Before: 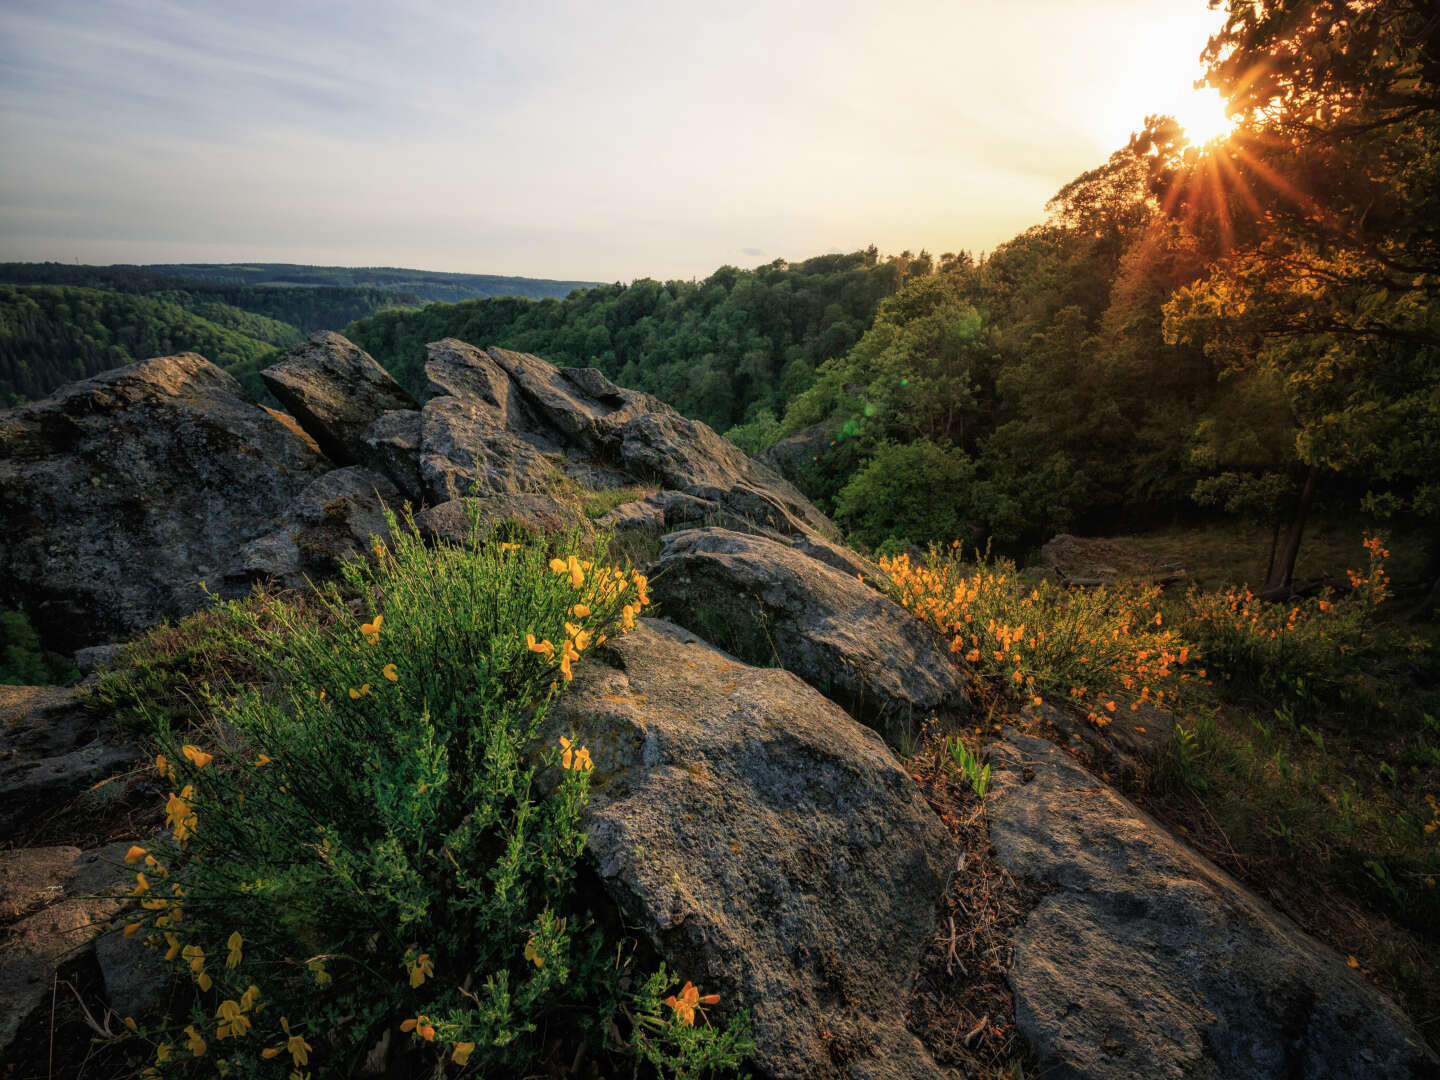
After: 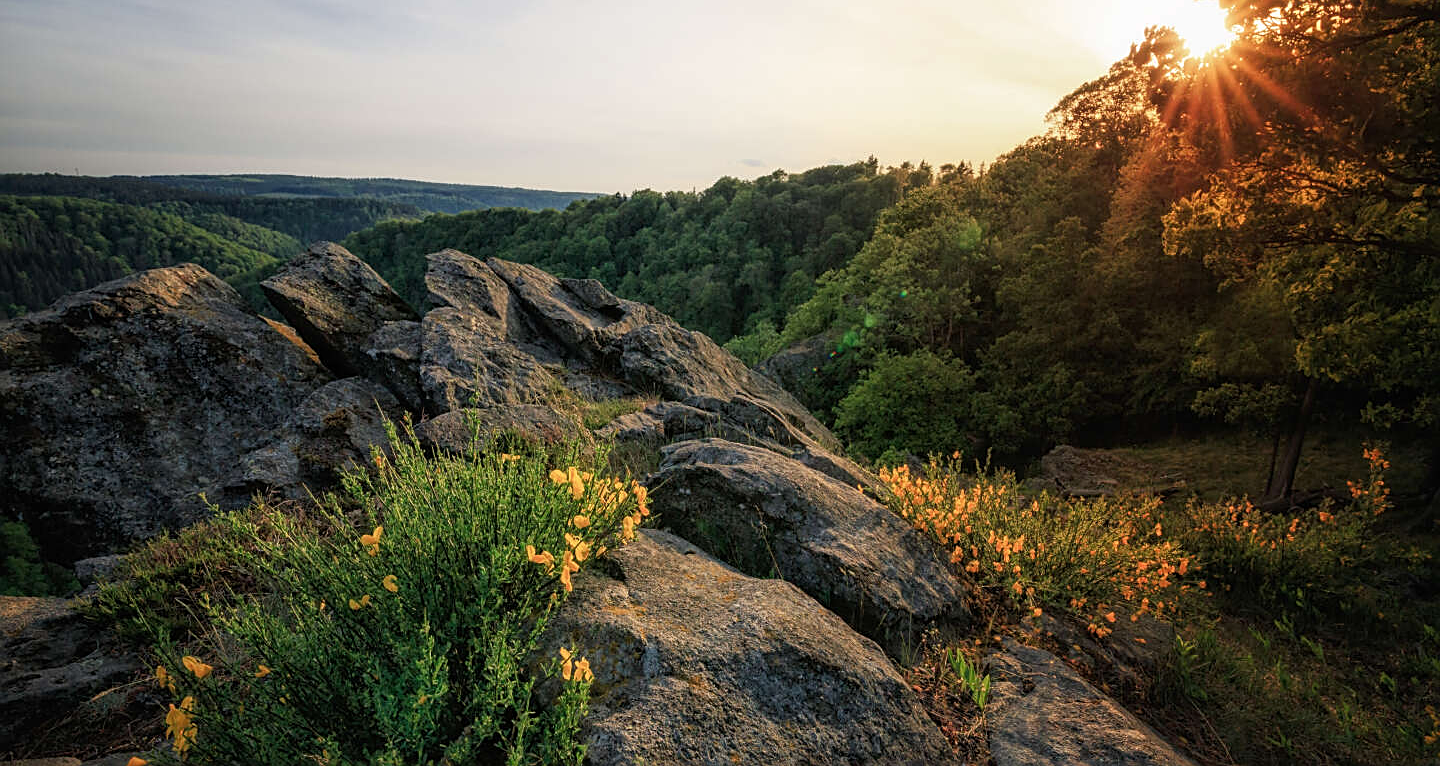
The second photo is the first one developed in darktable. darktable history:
sharpen: on, module defaults
color balance rgb: perceptual saturation grading › global saturation -2.113%, perceptual saturation grading › highlights -8.238%, perceptual saturation grading › mid-tones 8.123%, perceptual saturation grading › shadows 4.517%
crop and rotate: top 8.361%, bottom 20.678%
